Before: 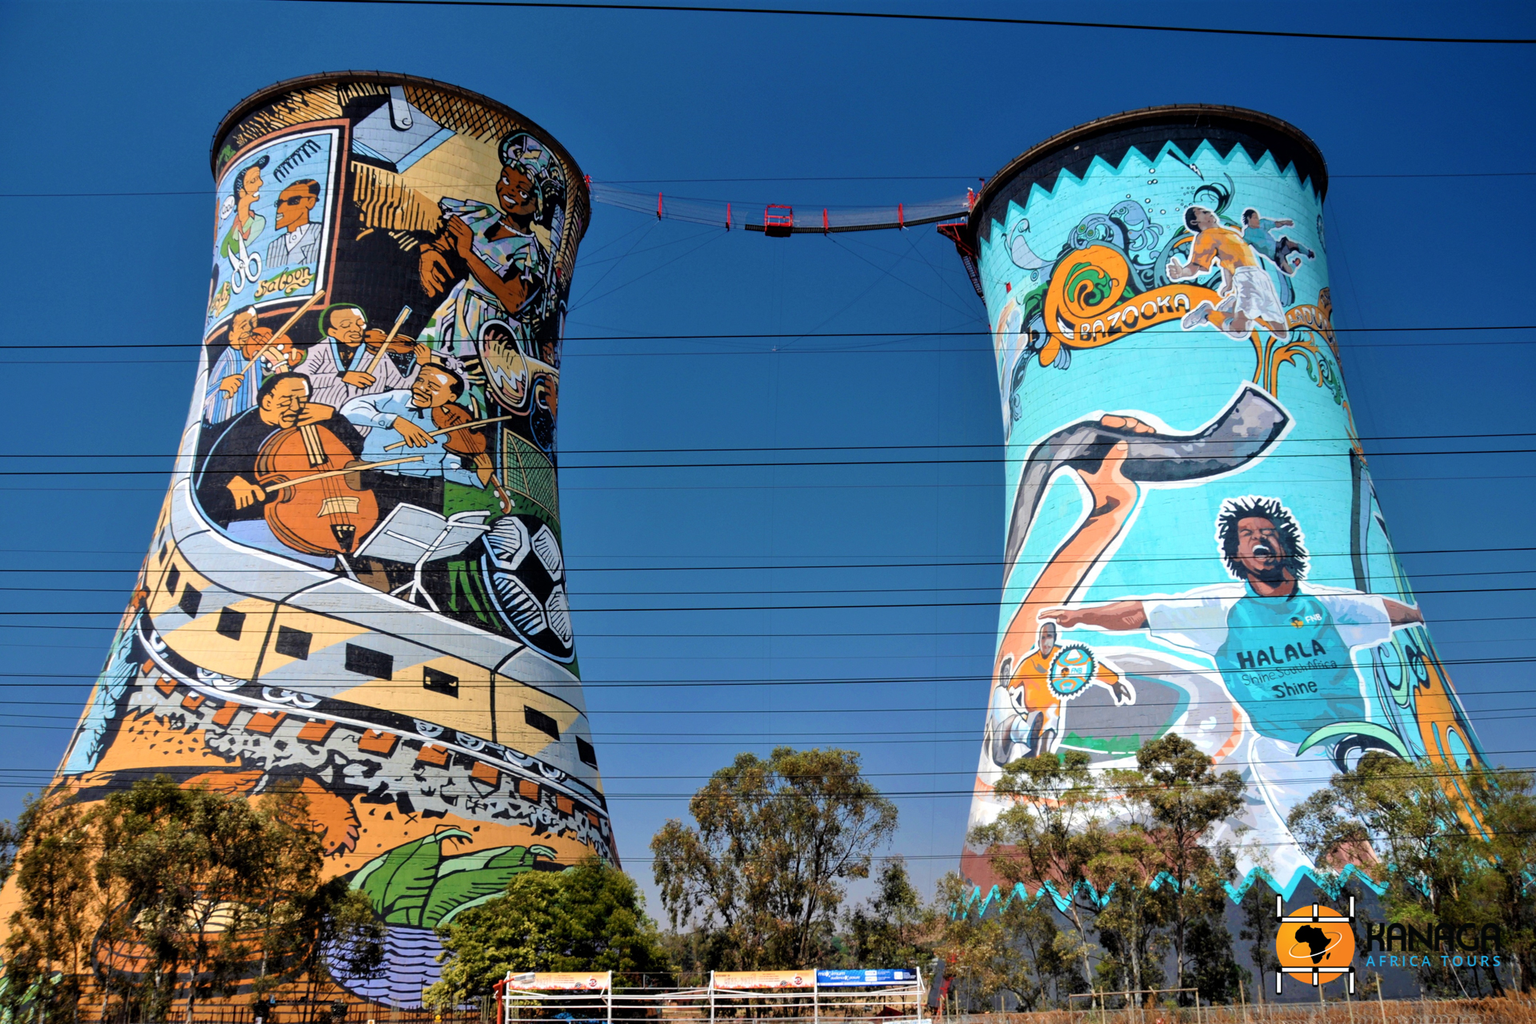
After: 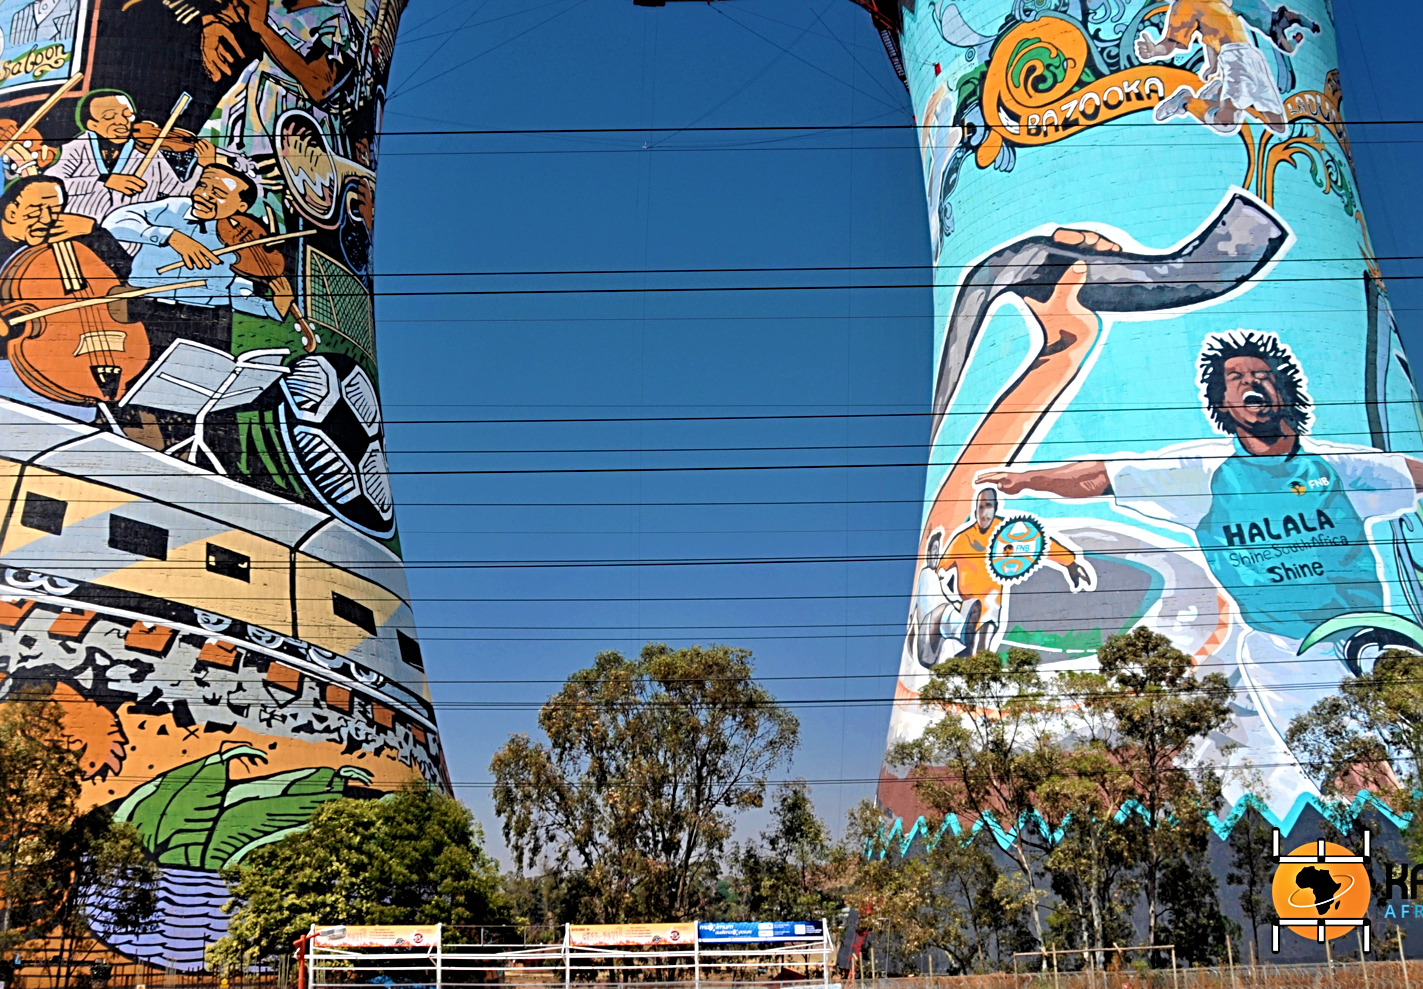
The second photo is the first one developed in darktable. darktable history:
crop: left 16.849%, top 22.702%, right 9.02%
sharpen: radius 3.97
shadows and highlights: shadows 2.71, highlights -16.11, soften with gaussian
